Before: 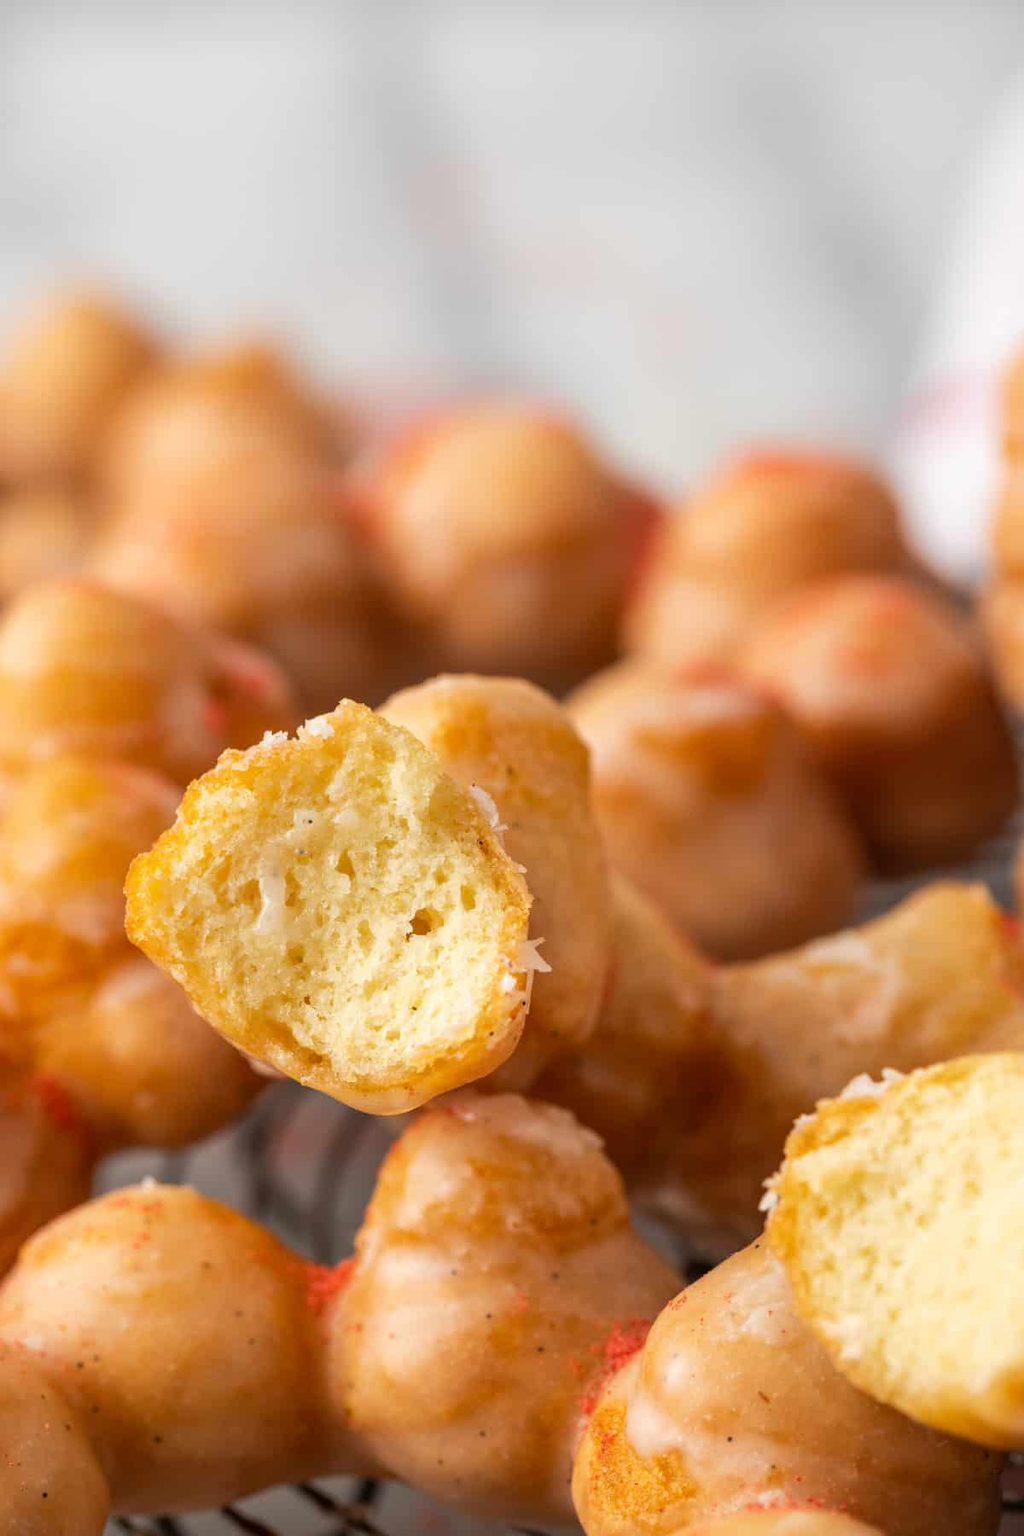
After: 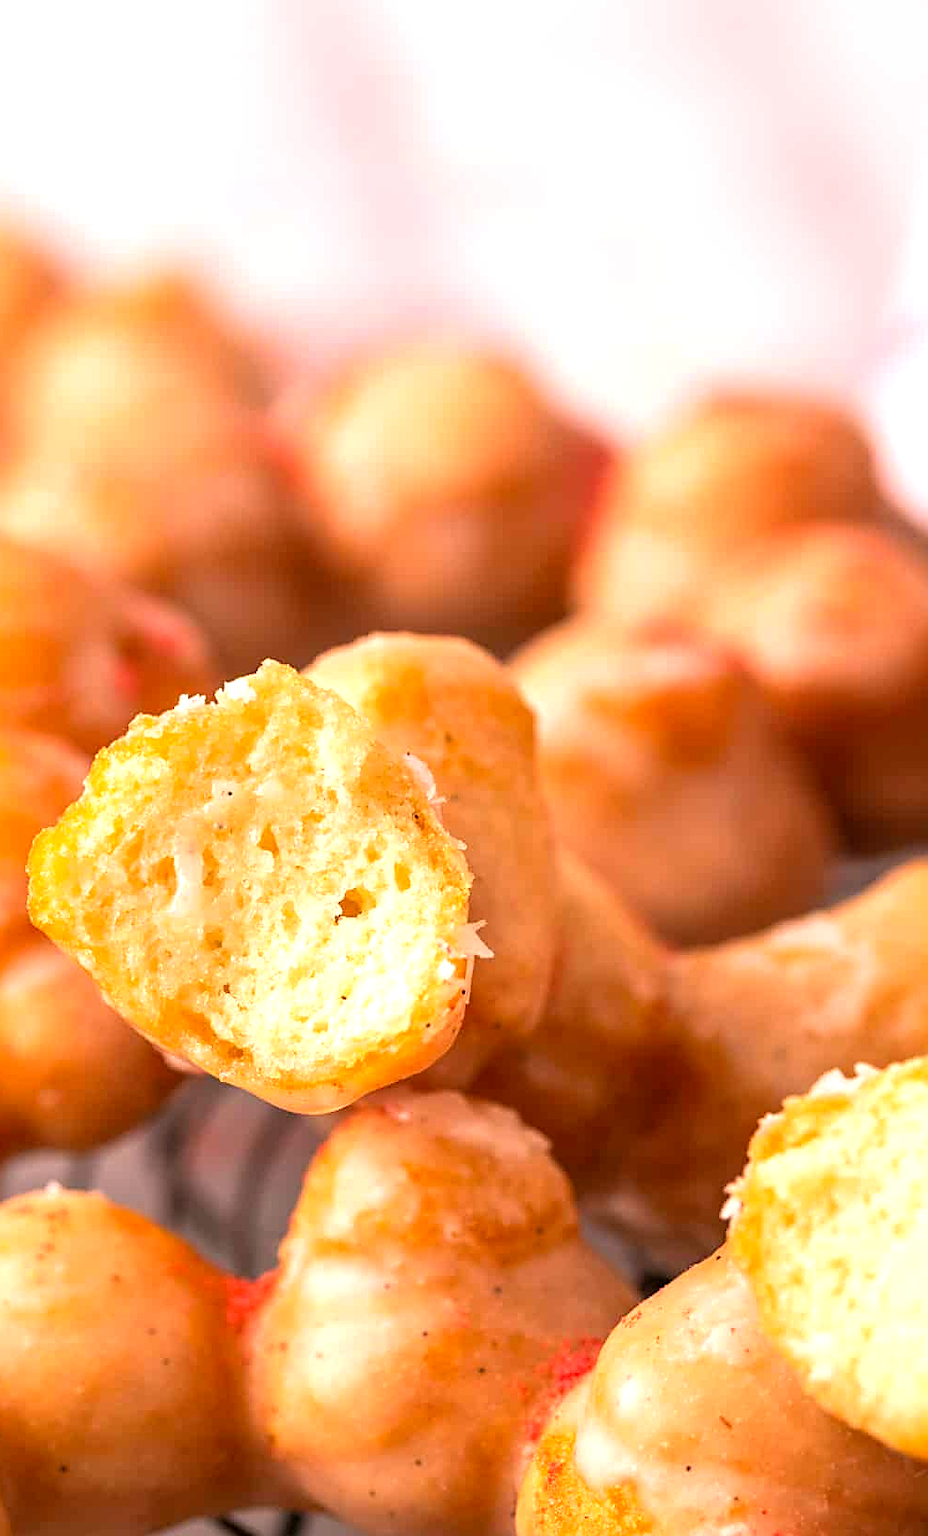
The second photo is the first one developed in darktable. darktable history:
crop: left 9.76%, top 6.259%, right 7.205%, bottom 2.23%
exposure: black level correction 0.001, exposure 0.5 EV, compensate exposure bias true, compensate highlight preservation false
sharpen: on, module defaults
color correction: highlights a* 14.54, highlights b* 4.79
levels: levels [0, 0.476, 0.951]
